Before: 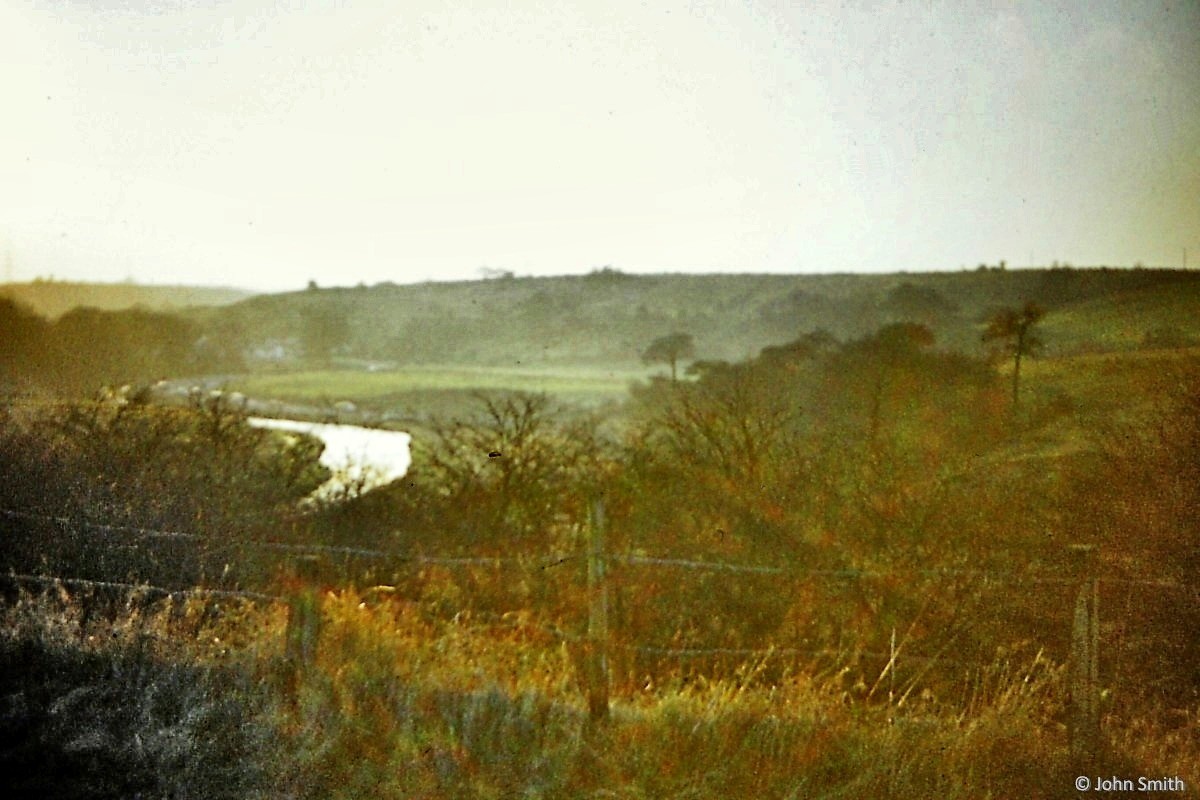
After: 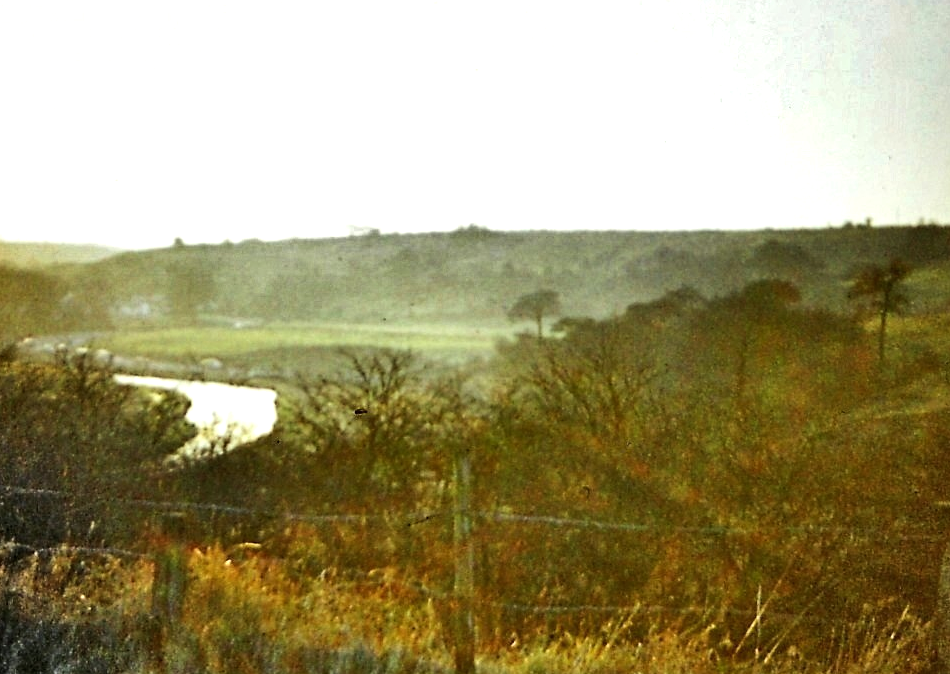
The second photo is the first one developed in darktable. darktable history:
tone equalizer: -8 EV -0.417 EV, -7 EV -0.389 EV, -6 EV -0.333 EV, -5 EV -0.222 EV, -3 EV 0.222 EV, -2 EV 0.333 EV, -1 EV 0.389 EV, +0 EV 0.417 EV, edges refinement/feathering 500, mask exposure compensation -1.25 EV, preserve details no
crop: left 11.225%, top 5.381%, right 9.565%, bottom 10.314%
